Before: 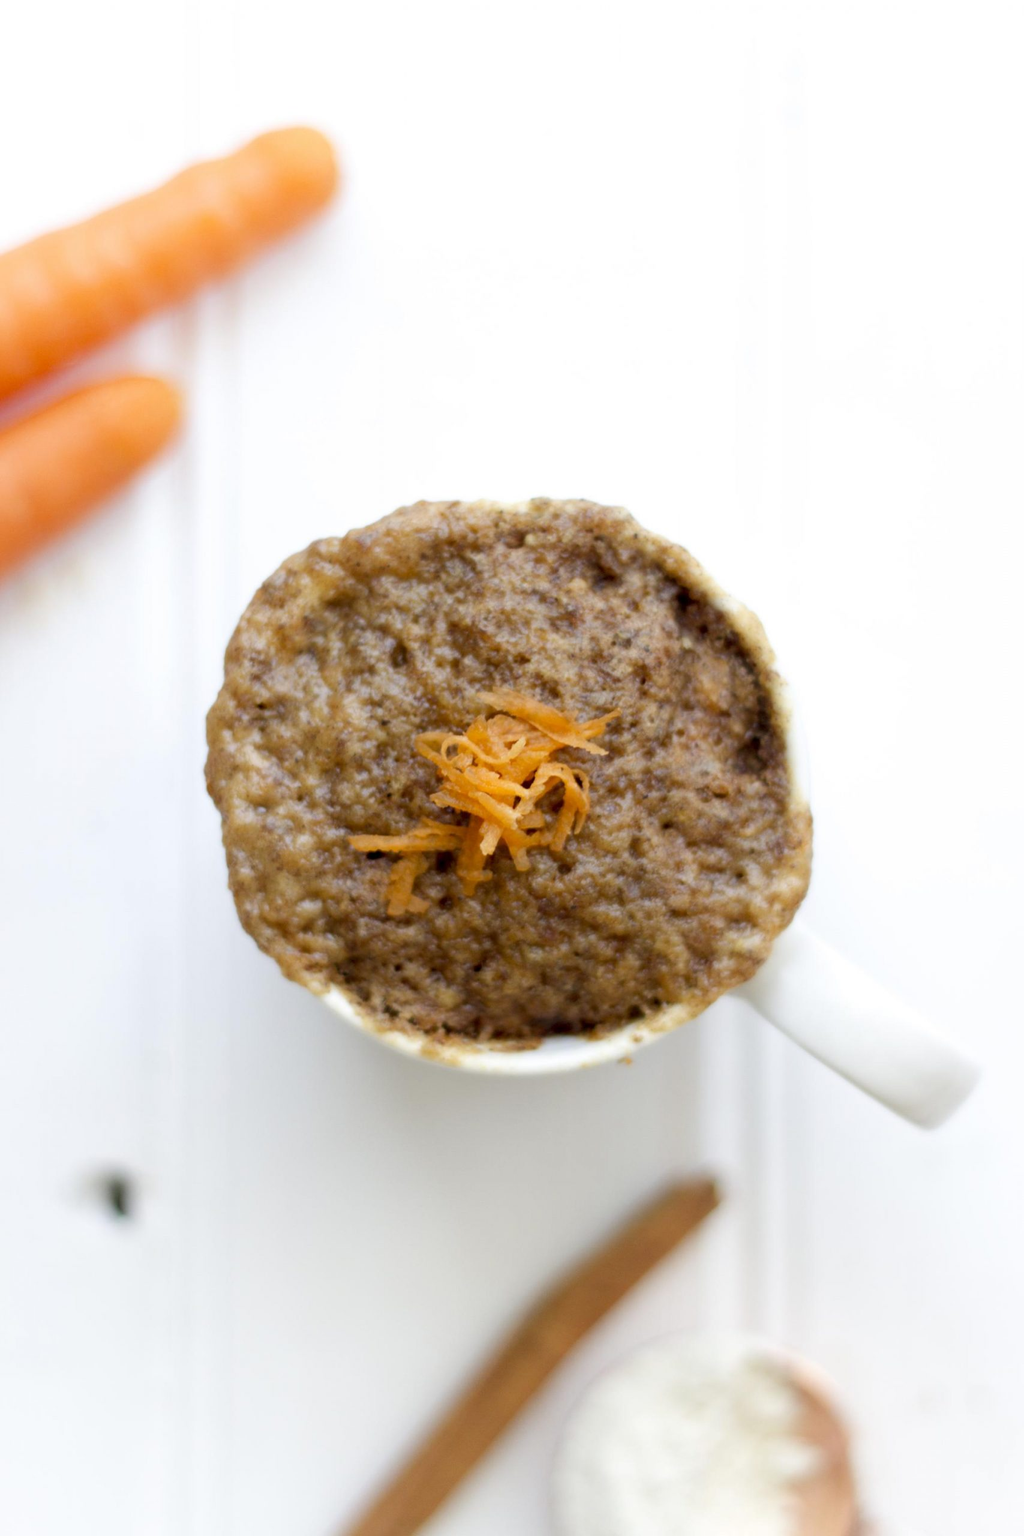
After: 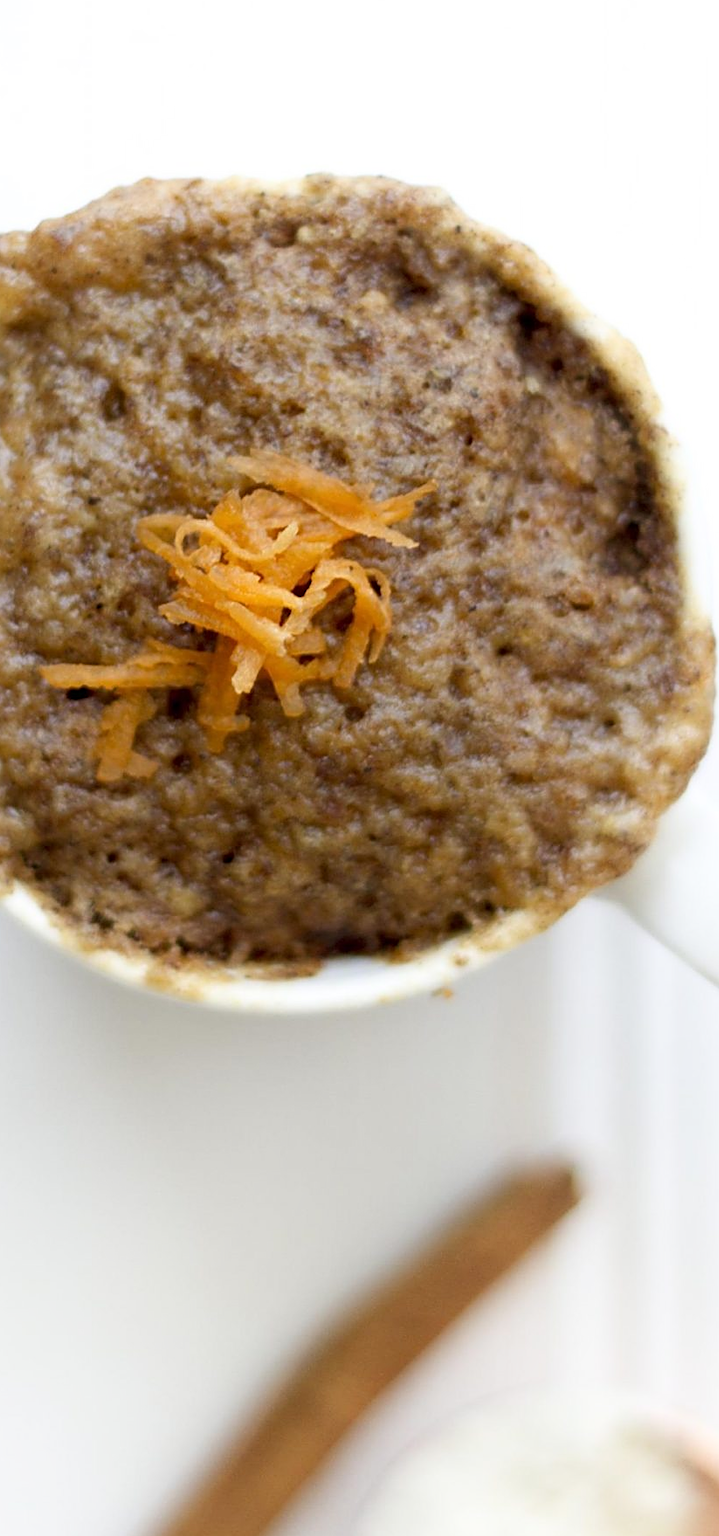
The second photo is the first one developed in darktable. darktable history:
shadows and highlights: shadows 0, highlights 40
crop: left 31.379%, top 24.658%, right 20.326%, bottom 6.628%
sharpen: on, module defaults
